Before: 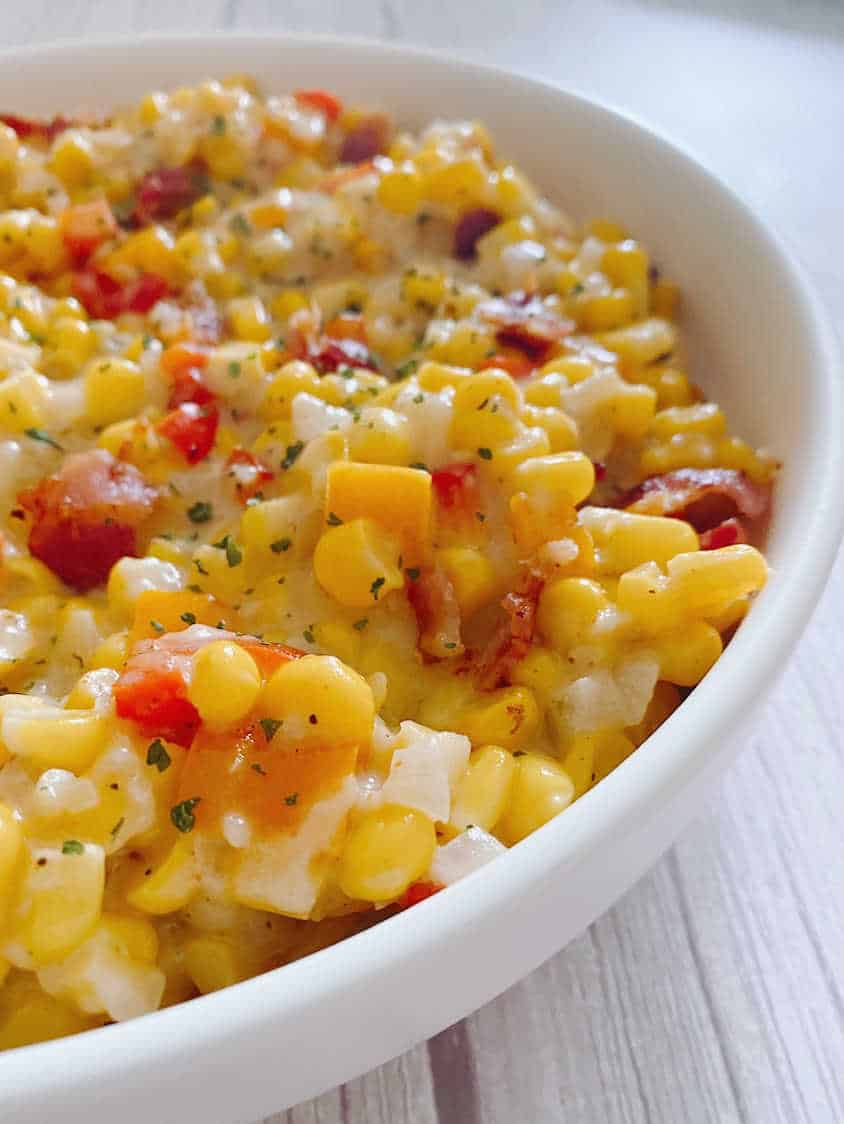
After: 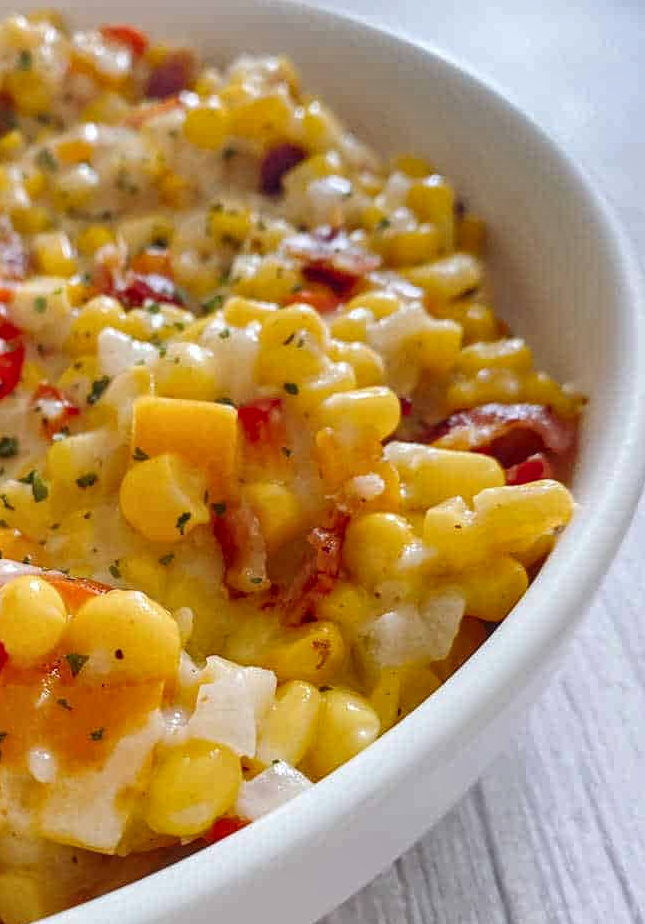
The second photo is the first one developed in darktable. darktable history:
crop: left 23.095%, top 5.827%, bottom 11.854%
local contrast: on, module defaults
shadows and highlights: soften with gaussian
